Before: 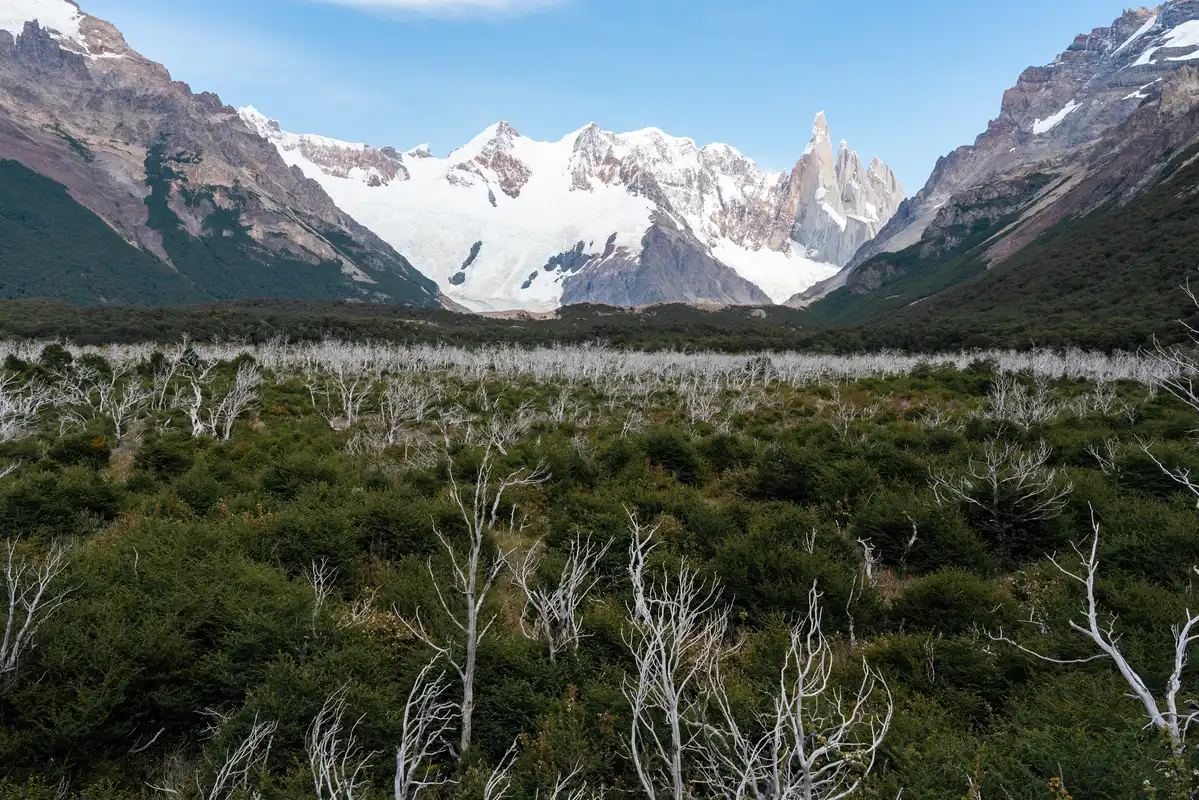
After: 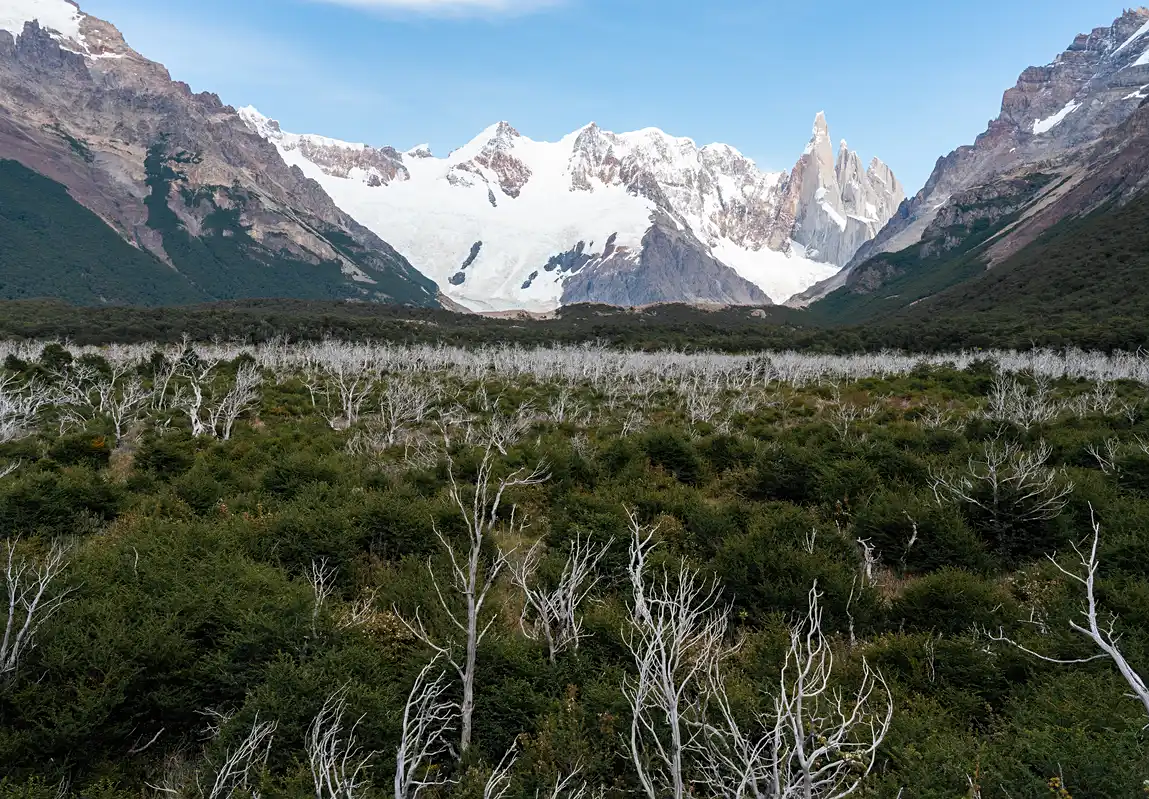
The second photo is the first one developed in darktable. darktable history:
sharpen: amount 0.2
crop: right 4.126%, bottom 0.031%
